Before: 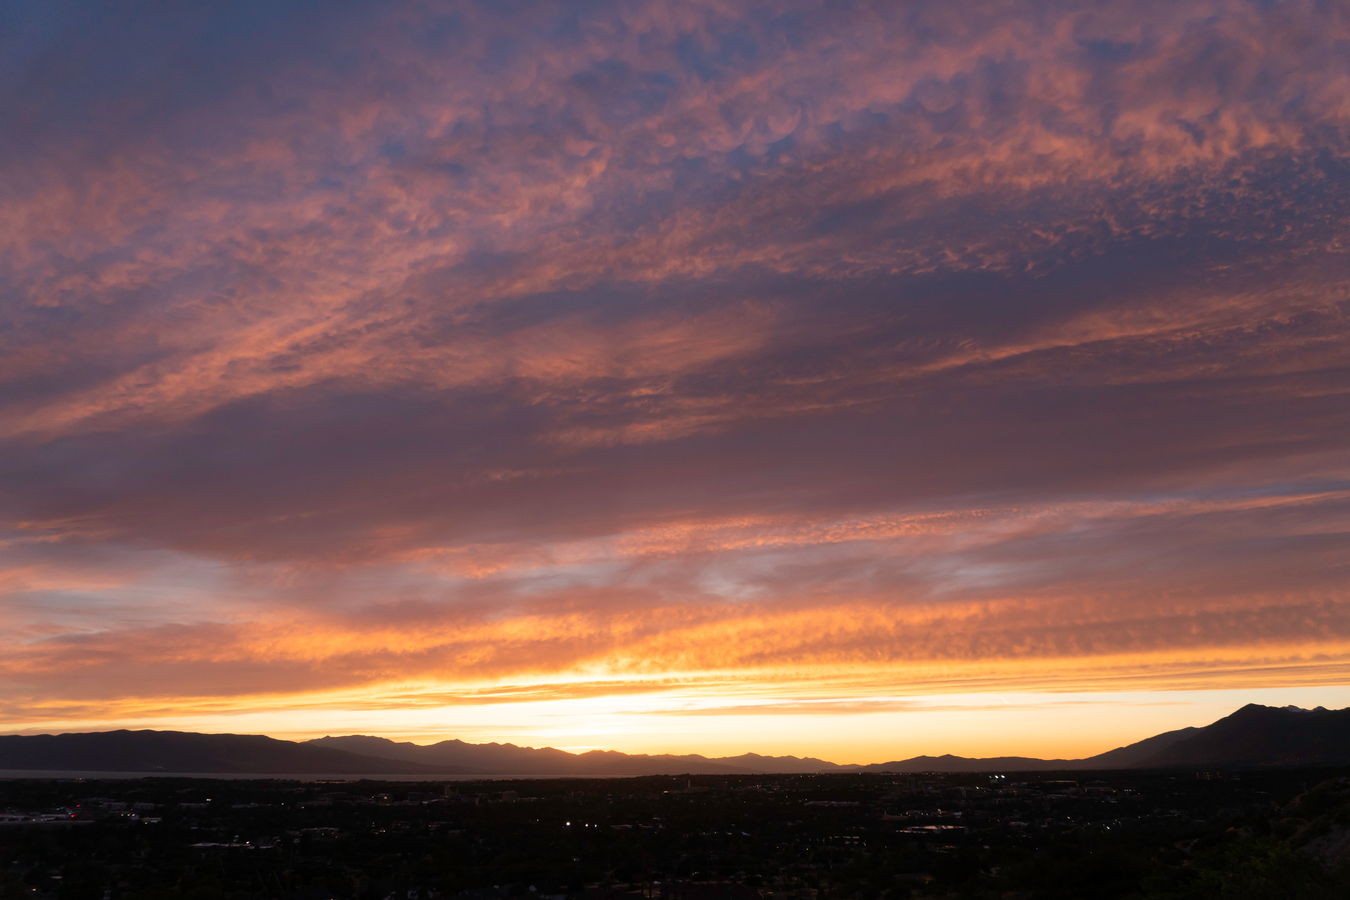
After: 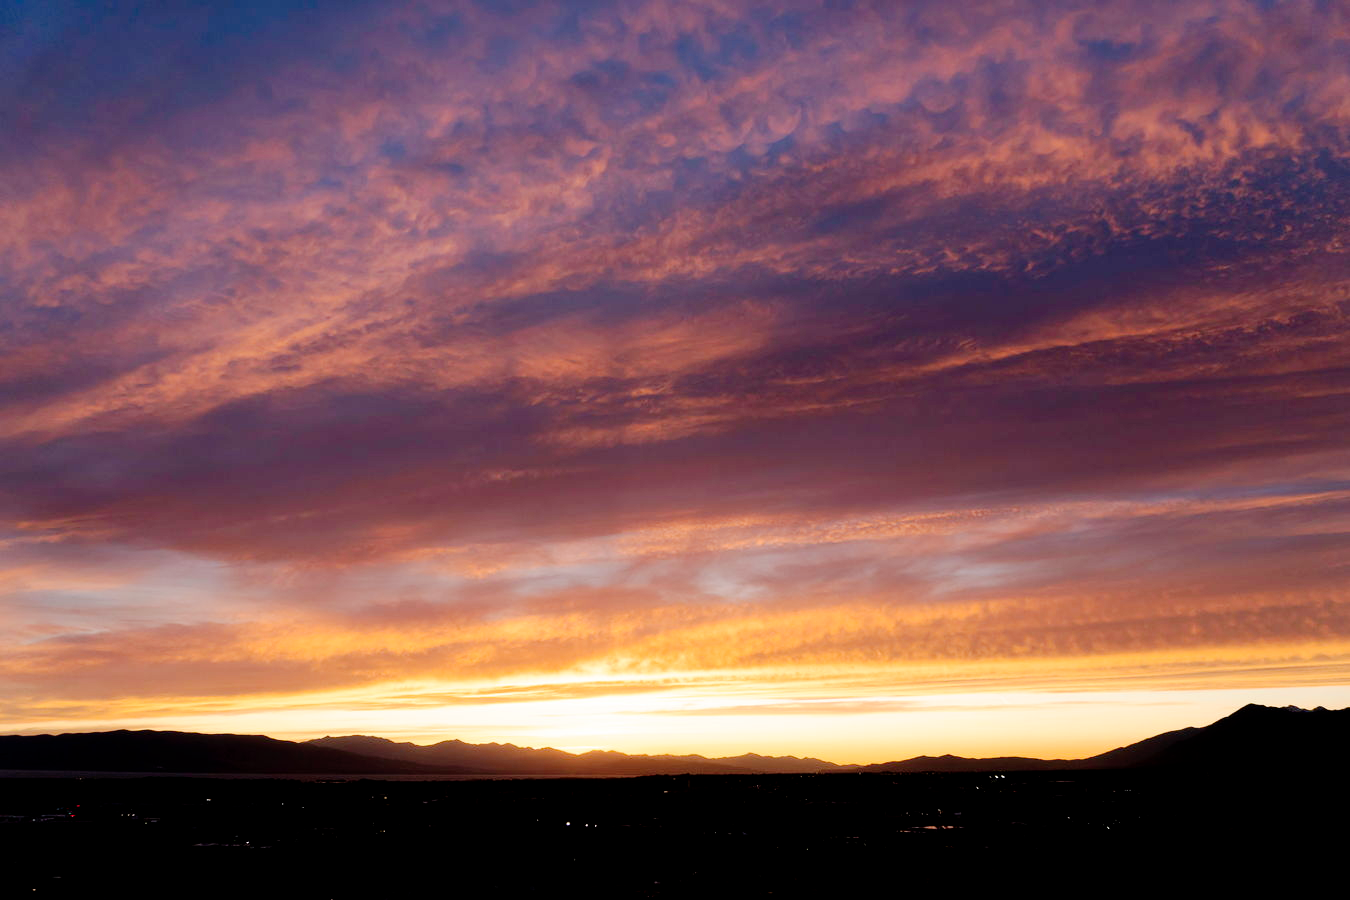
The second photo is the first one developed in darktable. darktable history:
exposure: black level correction 0.011, compensate highlight preservation false
tone curve: curves: ch0 [(0, 0) (0.003, 0) (0.011, 0.001) (0.025, 0.003) (0.044, 0.005) (0.069, 0.012) (0.1, 0.023) (0.136, 0.039) (0.177, 0.088) (0.224, 0.15) (0.277, 0.24) (0.335, 0.337) (0.399, 0.437) (0.468, 0.535) (0.543, 0.629) (0.623, 0.71) (0.709, 0.782) (0.801, 0.856) (0.898, 0.94) (1, 1)], preserve colors none
tone equalizer: on, module defaults
